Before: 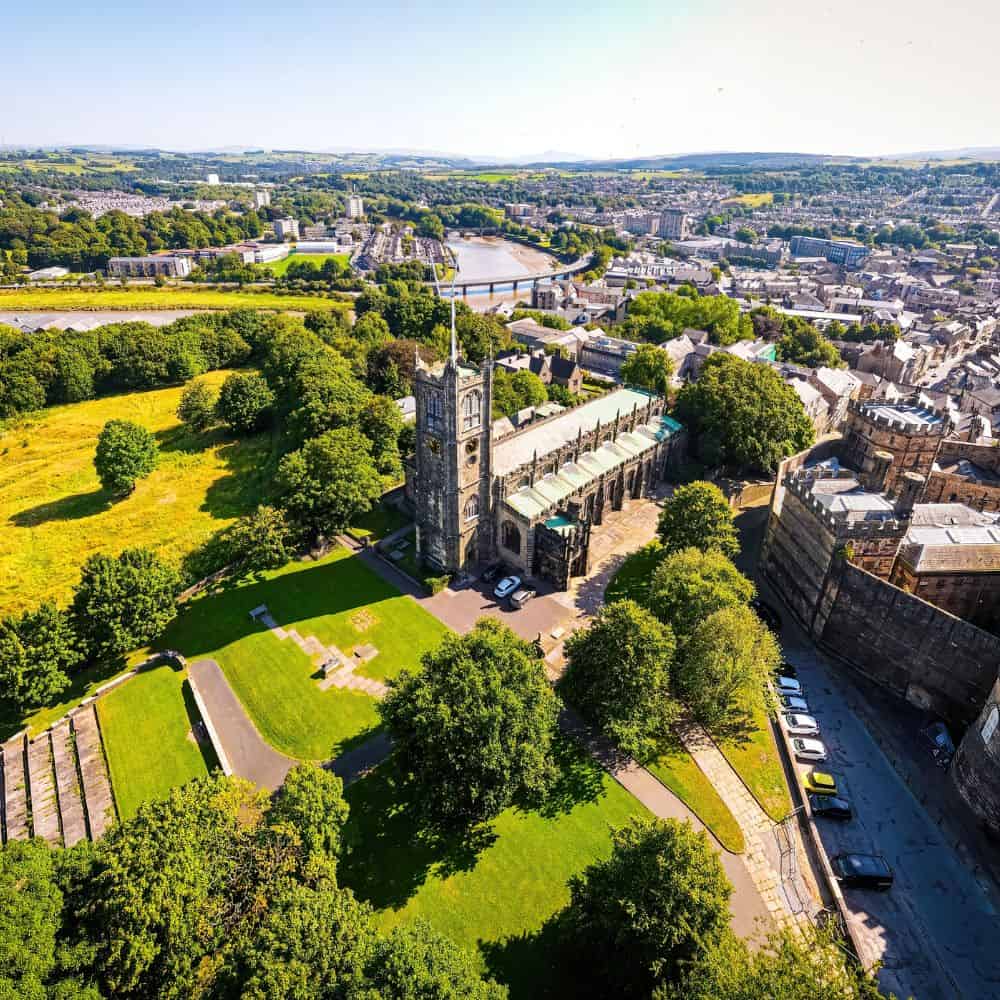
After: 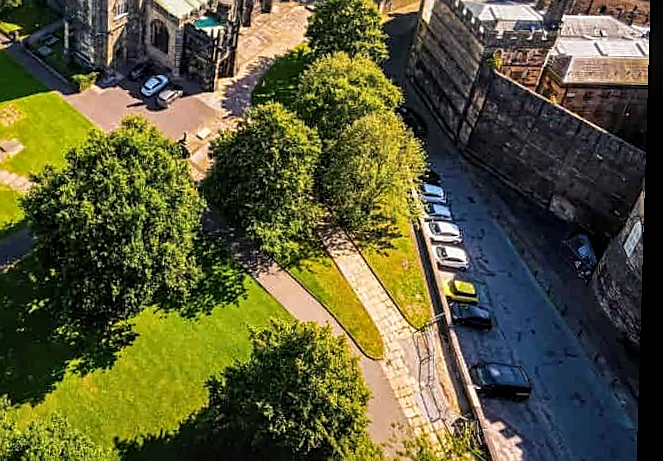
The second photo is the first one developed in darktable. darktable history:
rotate and perspective: rotation 1.72°, automatic cropping off
sharpen: on, module defaults
crop and rotate: left 35.509%, top 50.238%, bottom 4.934%
white balance: red 1.009, blue 0.985
local contrast: on, module defaults
